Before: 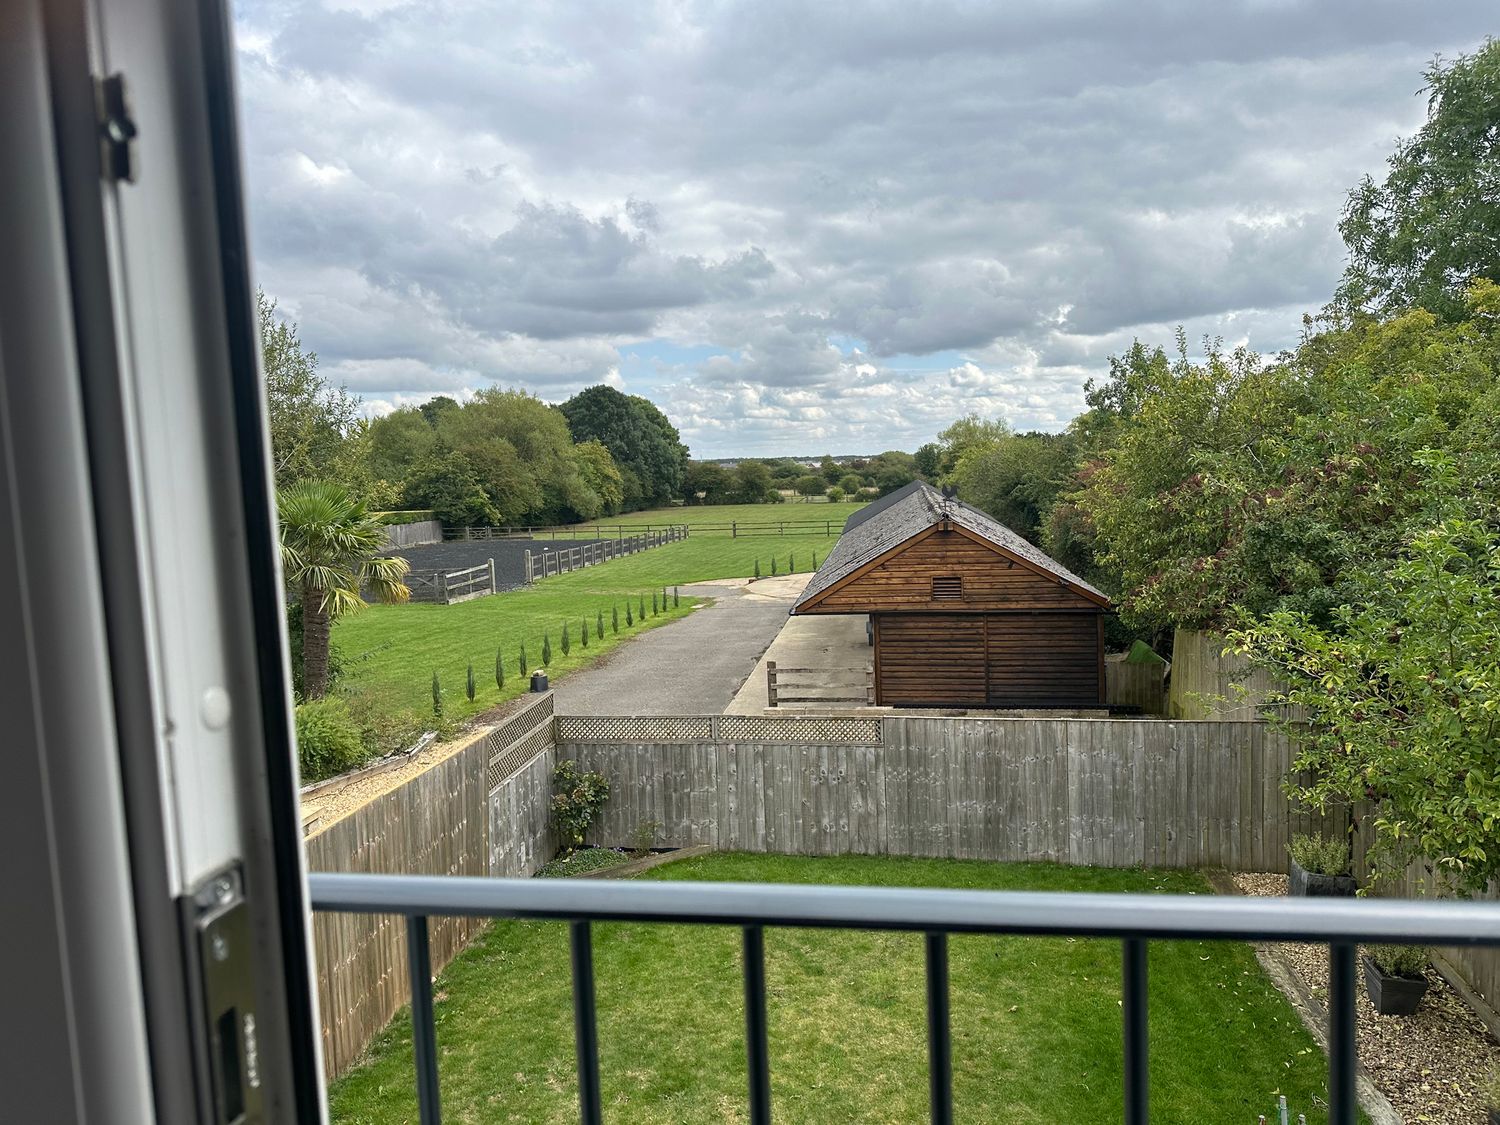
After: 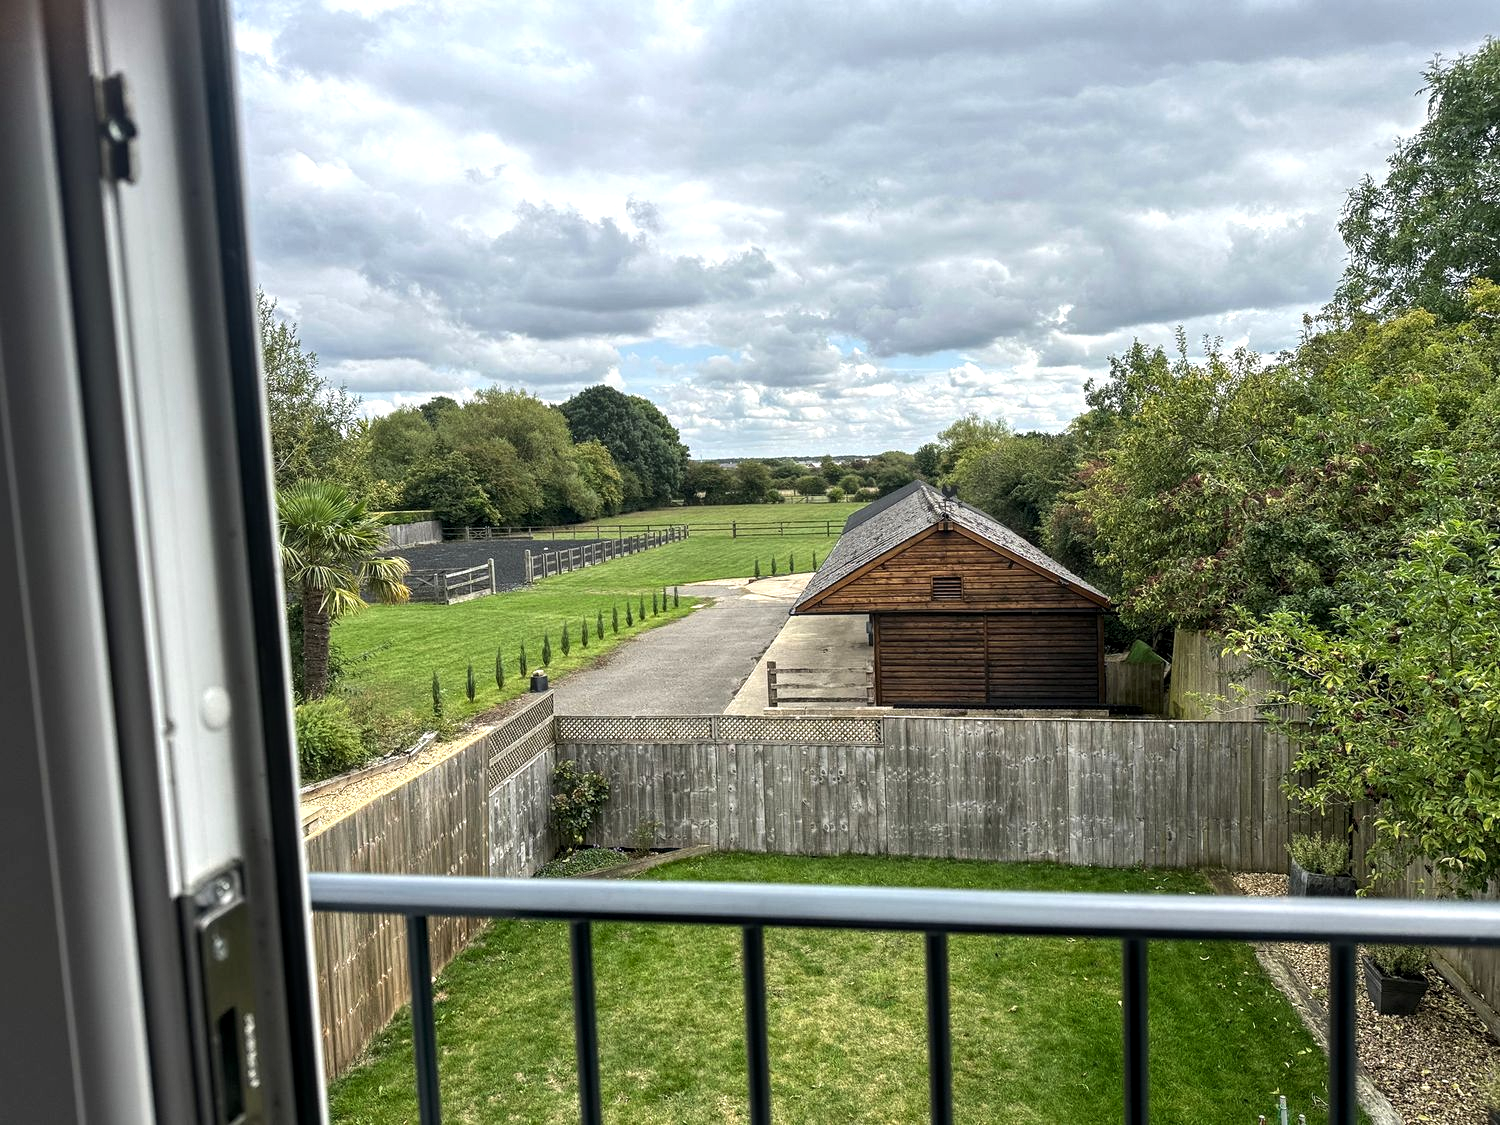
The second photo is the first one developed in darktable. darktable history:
local contrast: on, module defaults
tone equalizer: -8 EV -0.434 EV, -7 EV -0.362 EV, -6 EV -0.371 EV, -5 EV -0.208 EV, -3 EV 0.219 EV, -2 EV 0.353 EV, -1 EV 0.396 EV, +0 EV 0.413 EV, edges refinement/feathering 500, mask exposure compensation -1.57 EV, preserve details no
